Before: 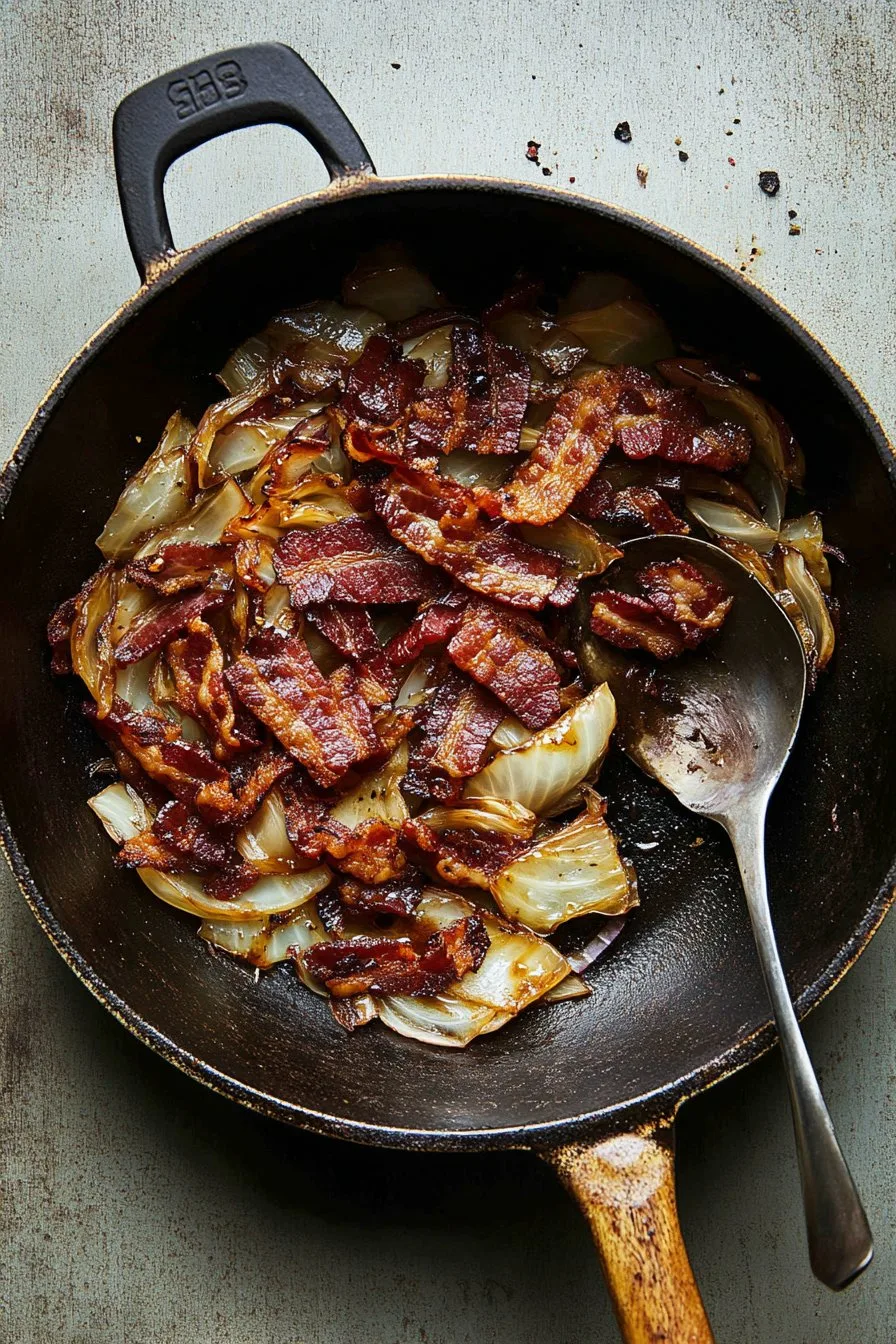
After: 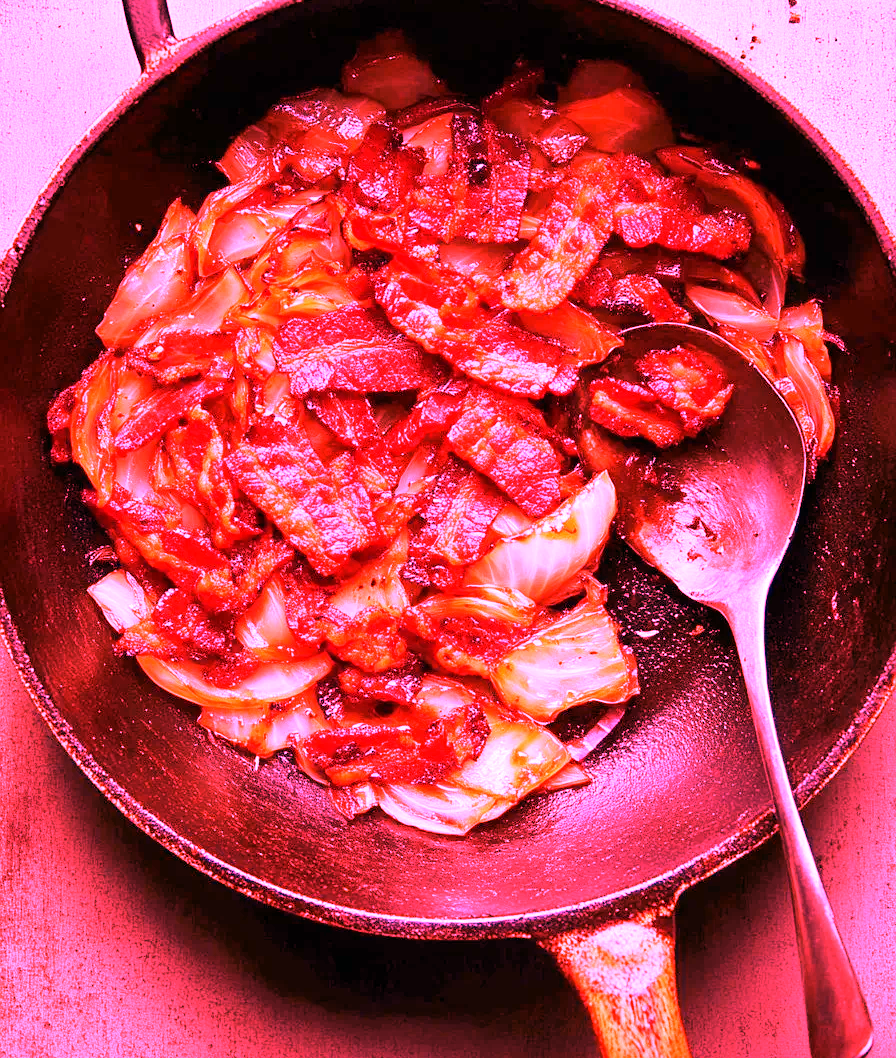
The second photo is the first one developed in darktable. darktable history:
white balance: red 4.26, blue 1.802
crop and rotate: top 15.774%, bottom 5.506%
